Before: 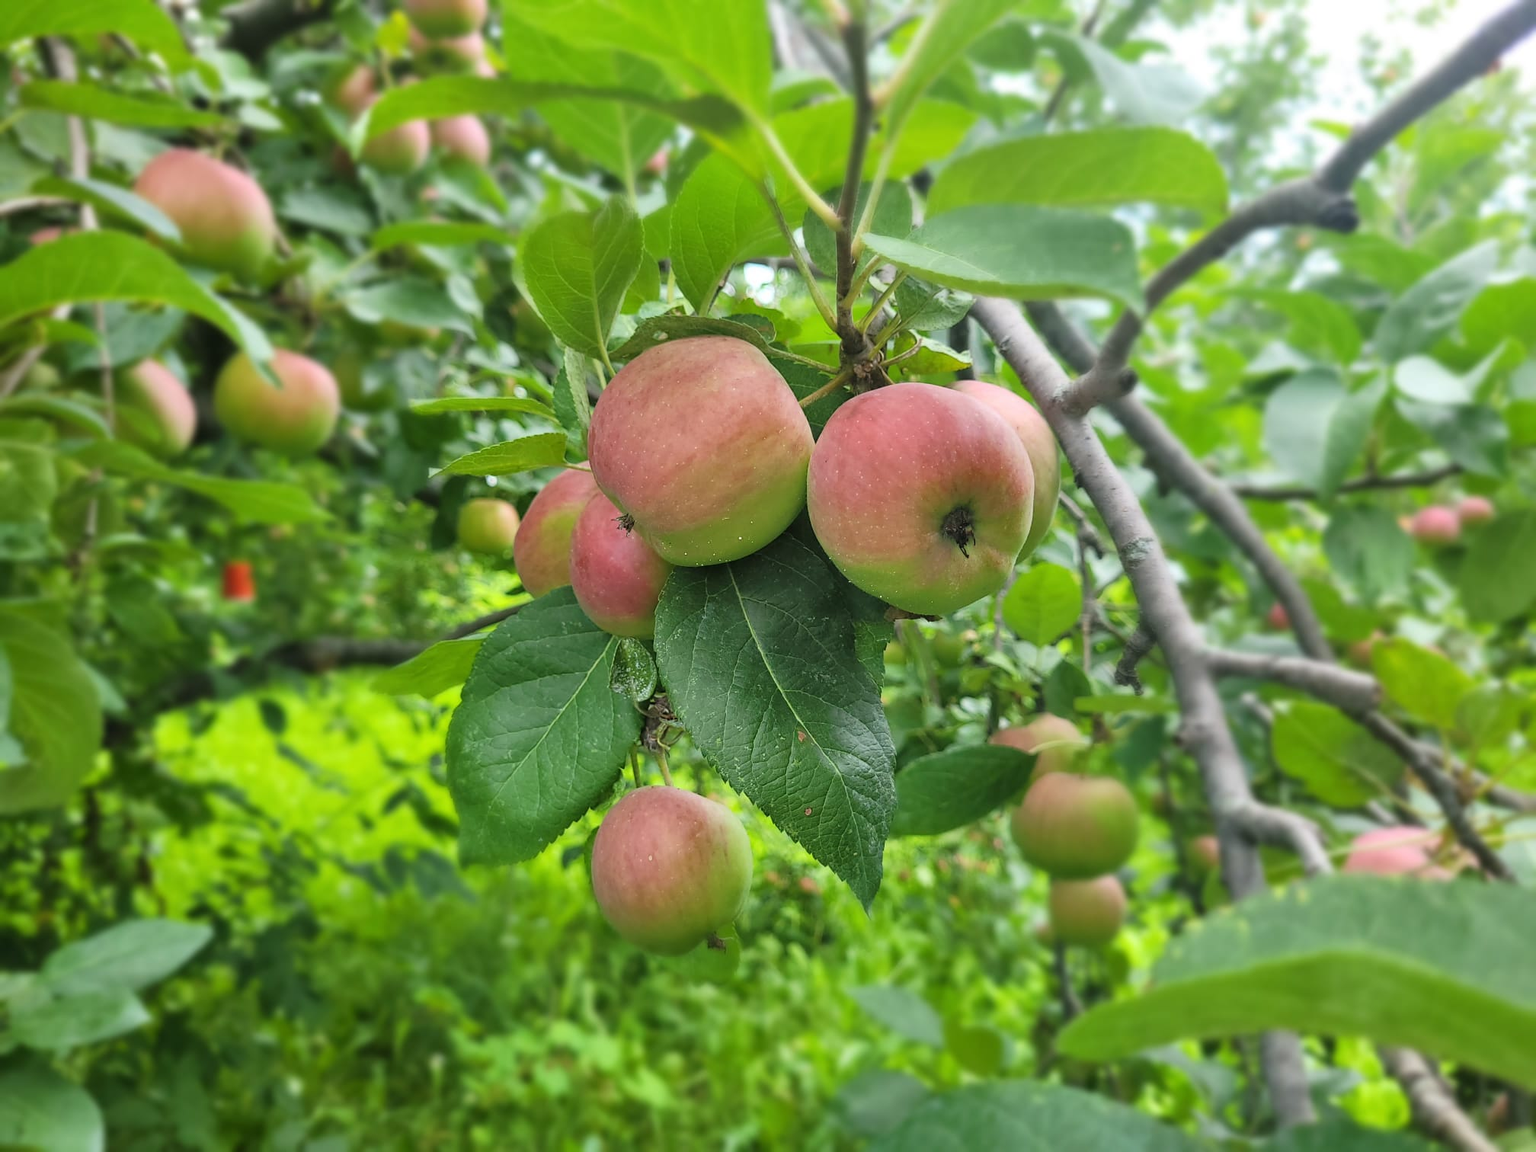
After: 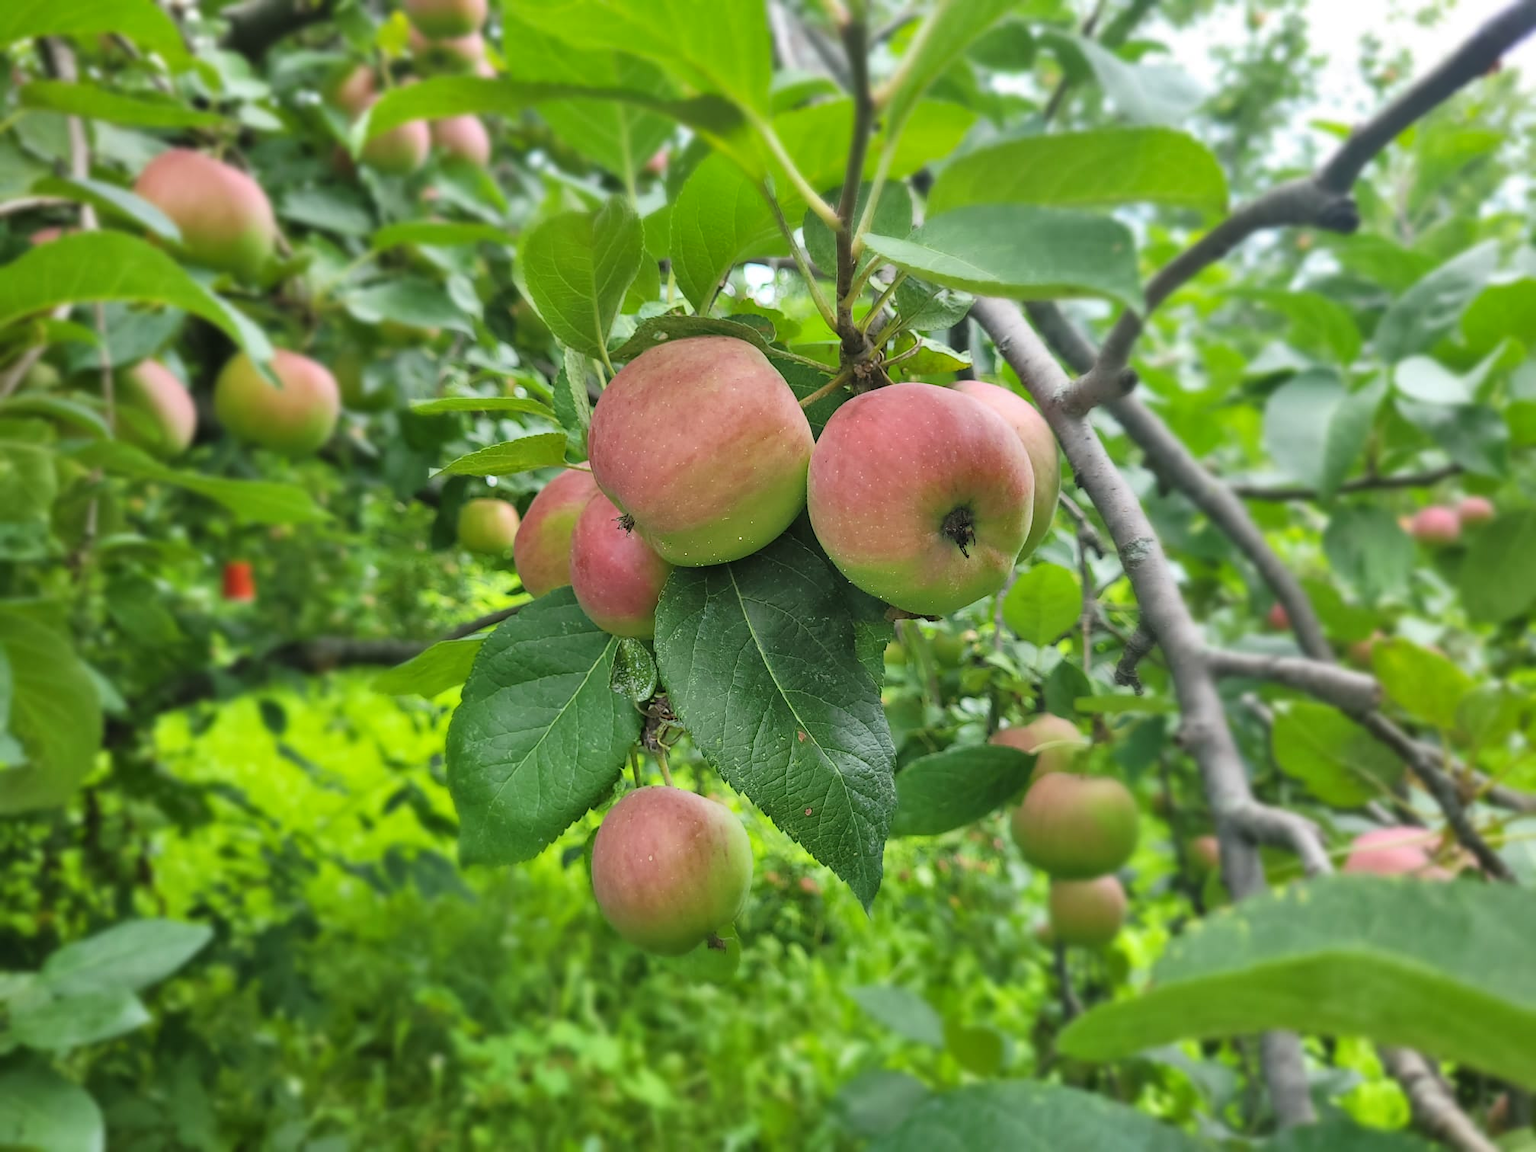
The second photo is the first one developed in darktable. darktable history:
exposure: black level correction 0, compensate highlight preservation false
shadows and highlights: soften with gaussian
